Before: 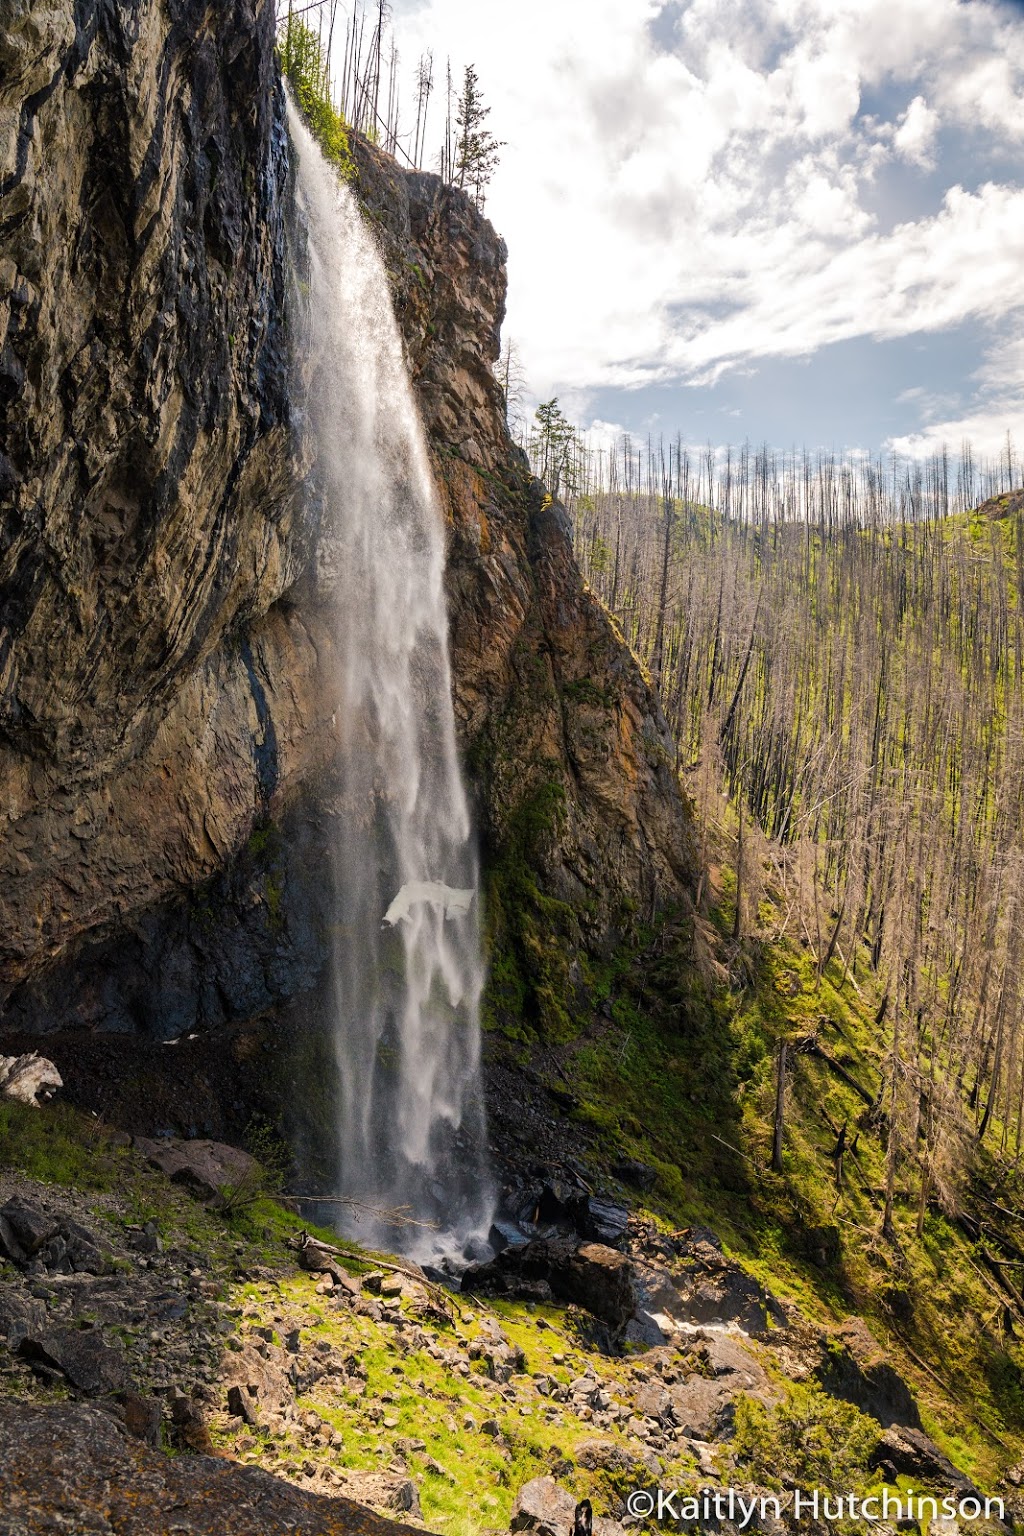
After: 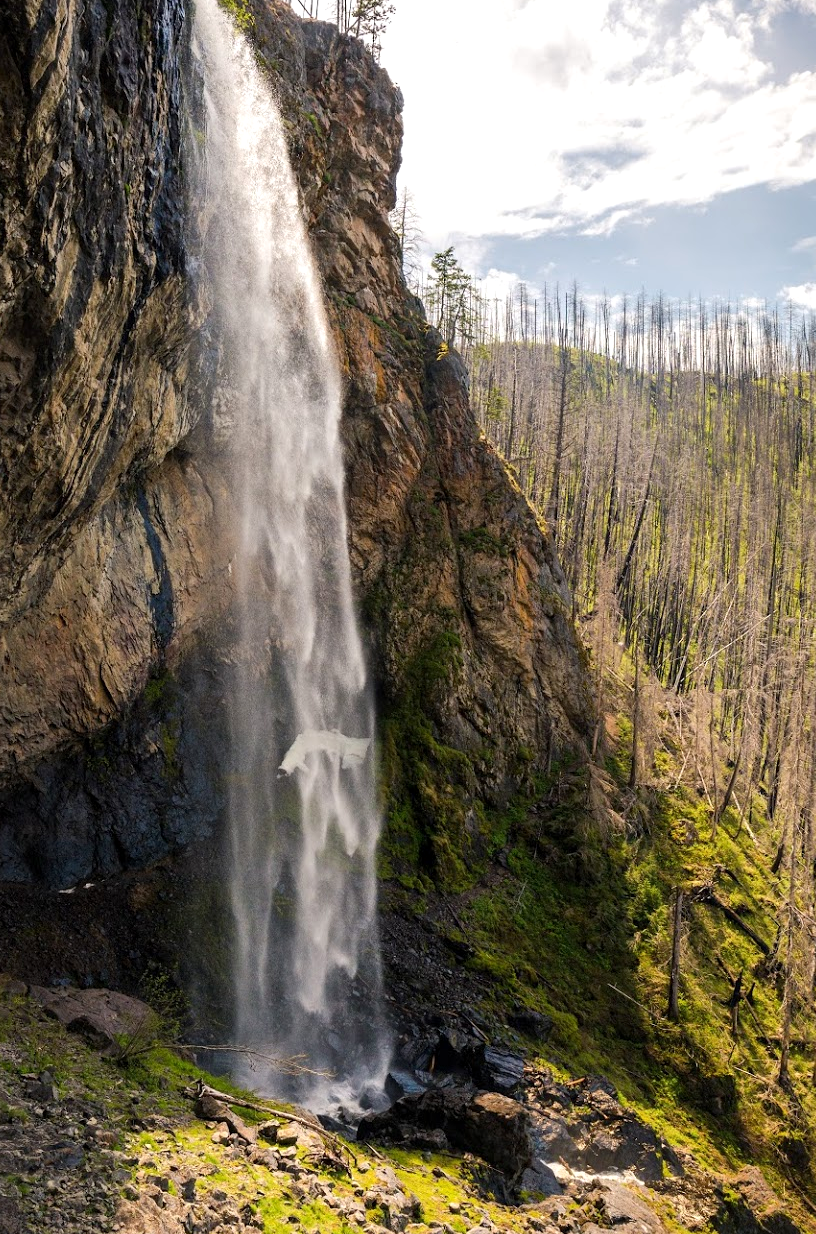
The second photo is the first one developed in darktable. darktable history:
crop and rotate: left 10.211%, top 9.868%, right 10.09%, bottom 9.789%
exposure: black level correction 0.001, exposure 0.191 EV, compensate highlight preservation false
